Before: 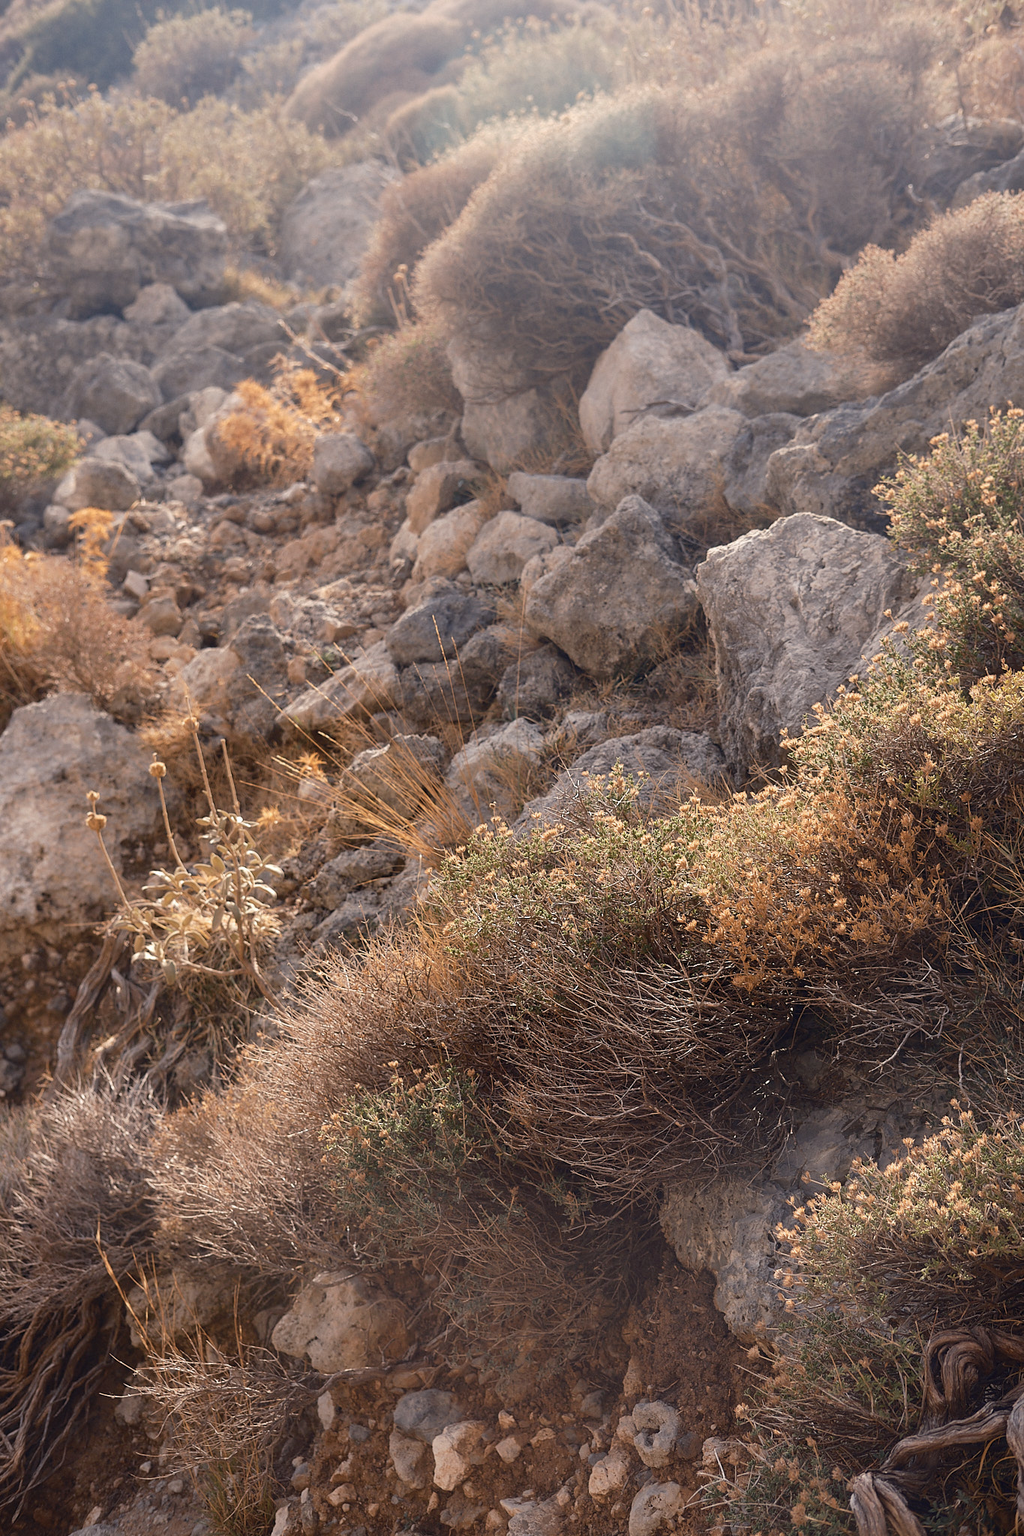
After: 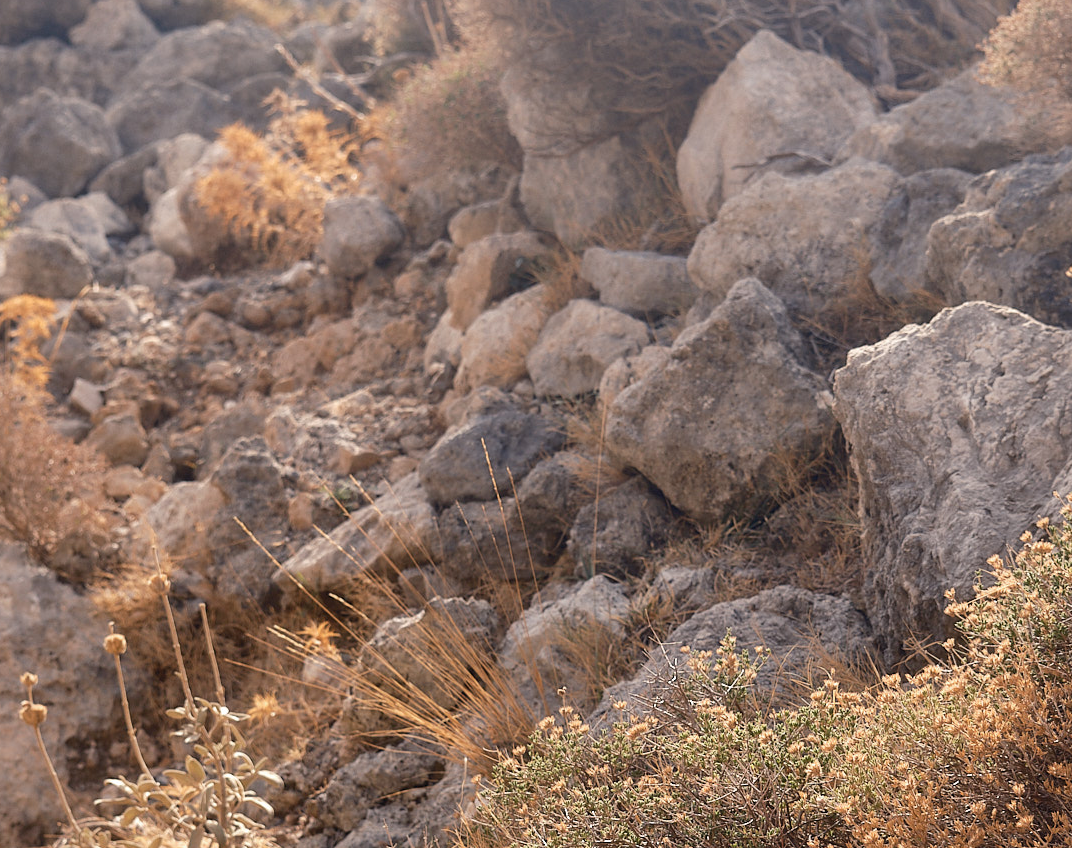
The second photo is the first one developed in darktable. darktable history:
crop: left 6.983%, top 18.68%, right 14.427%, bottom 39.876%
